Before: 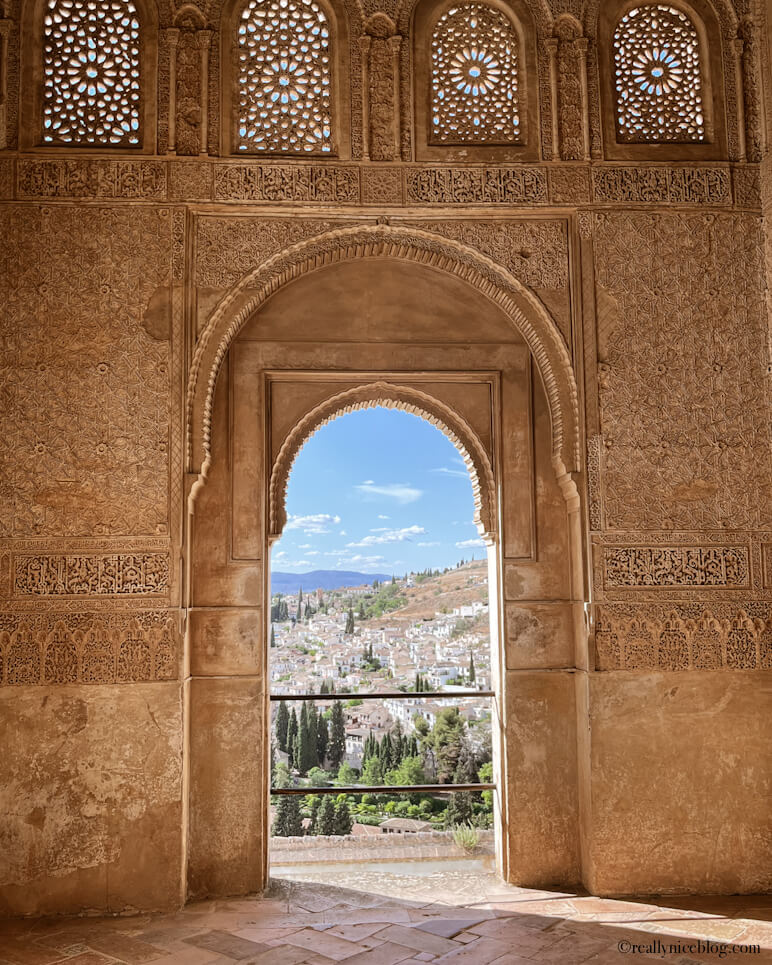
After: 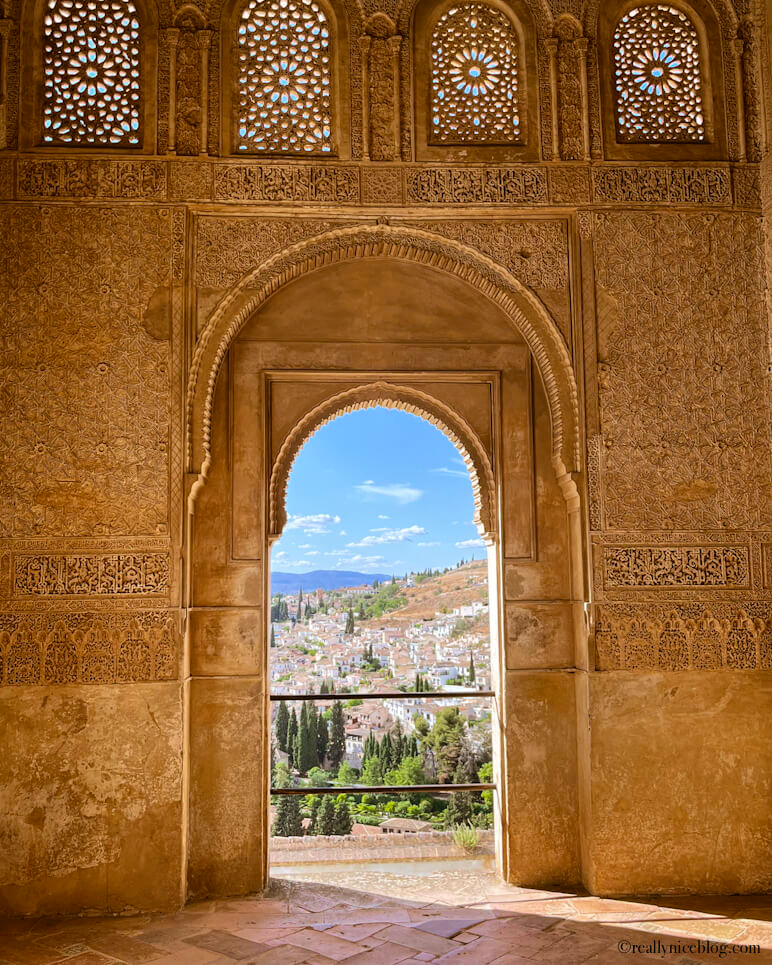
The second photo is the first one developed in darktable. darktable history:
color balance rgb: perceptual saturation grading › global saturation 25%, global vibrance 20%
velvia: on, module defaults
